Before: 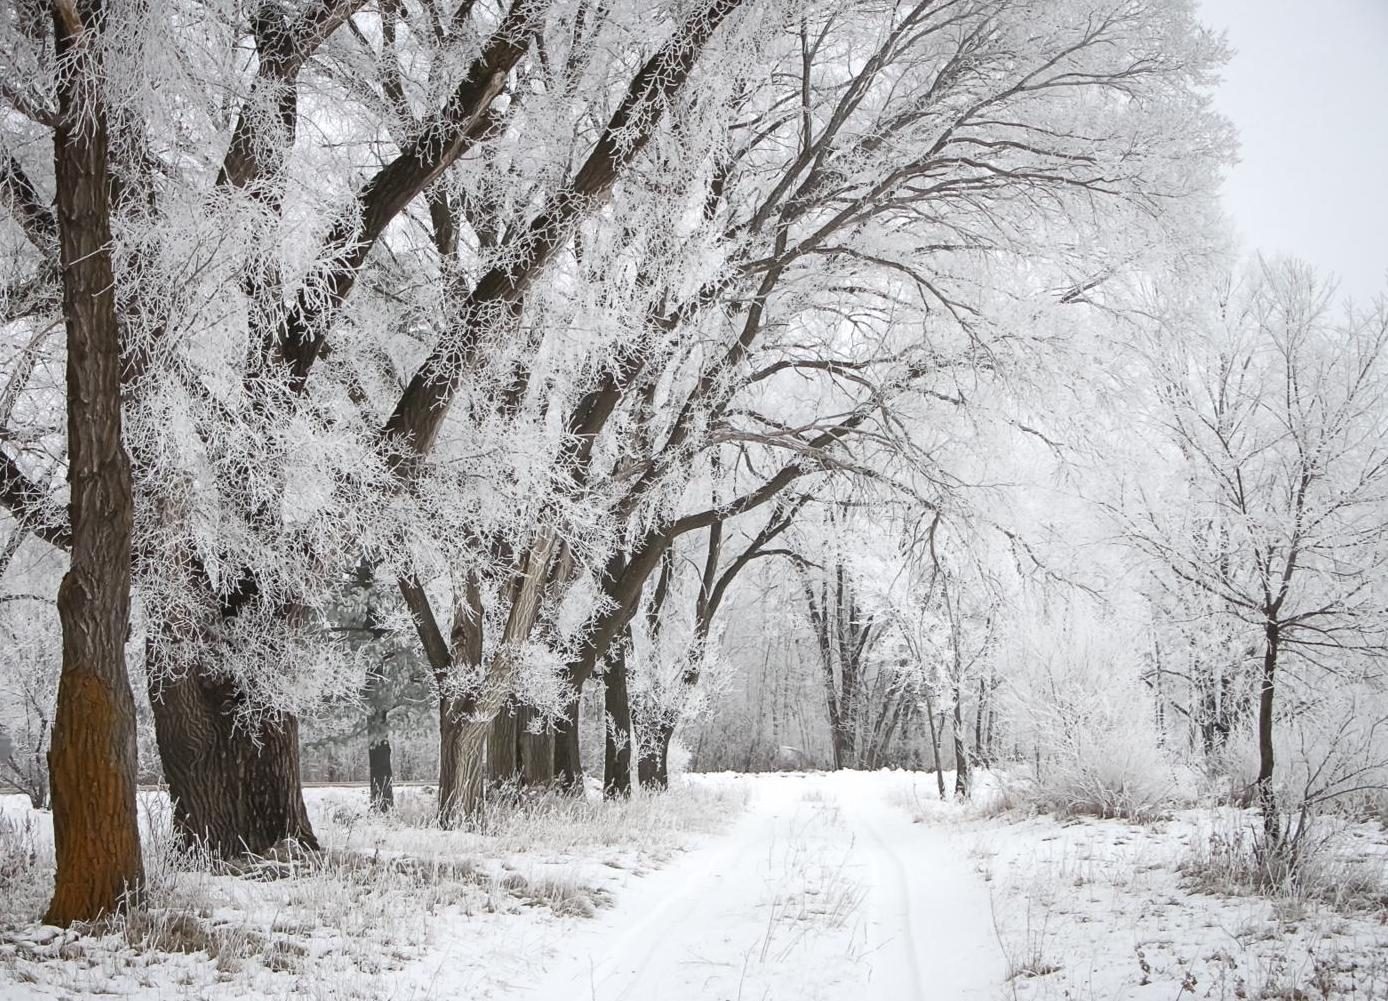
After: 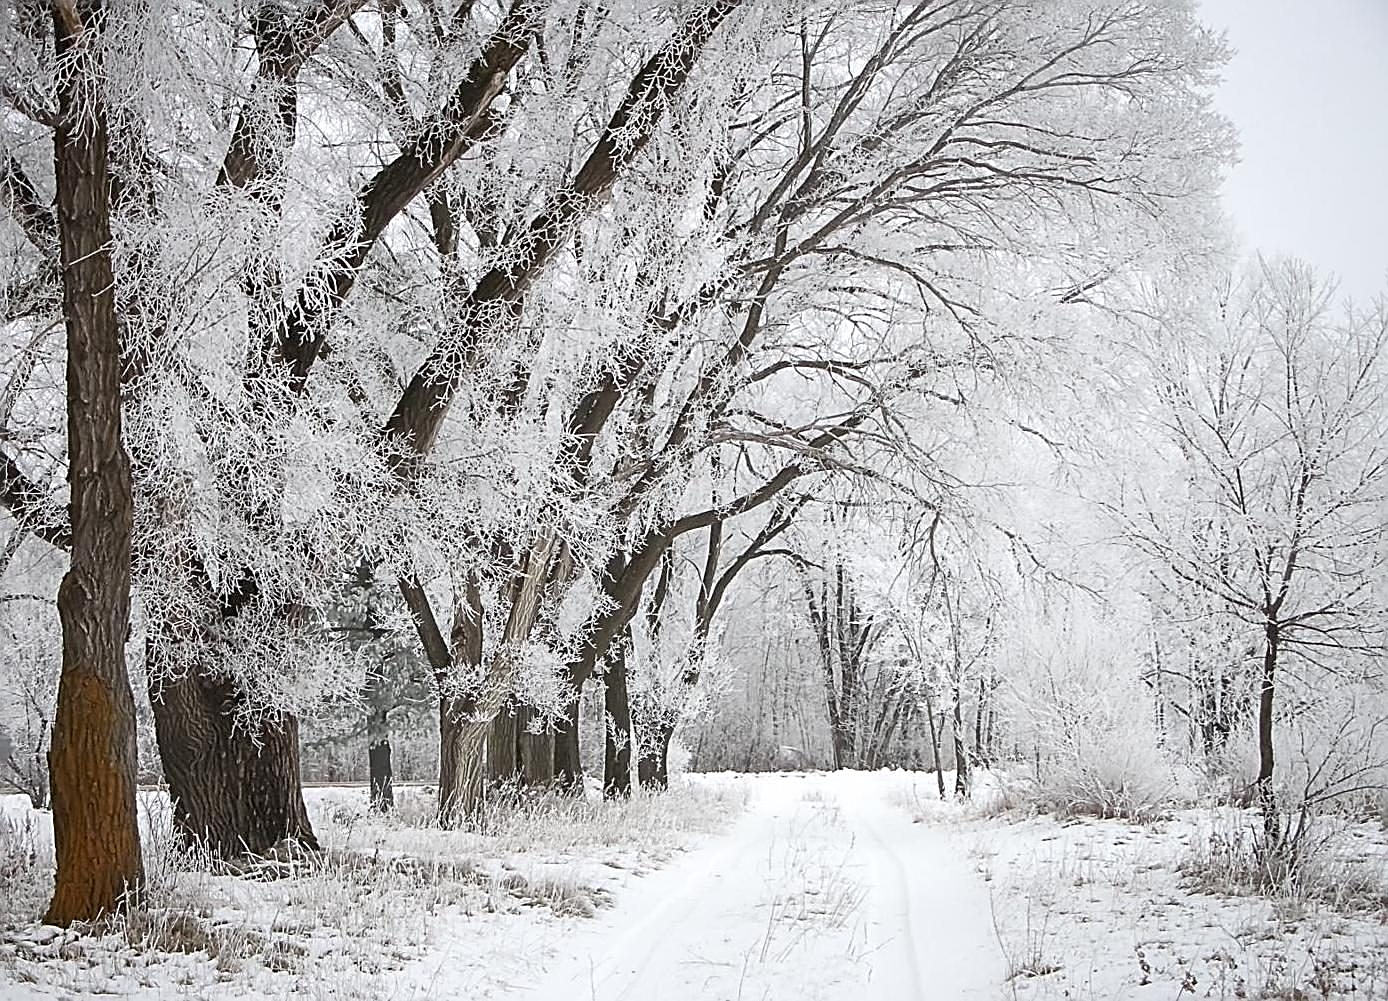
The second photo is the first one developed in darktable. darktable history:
sharpen: amount 0.985
